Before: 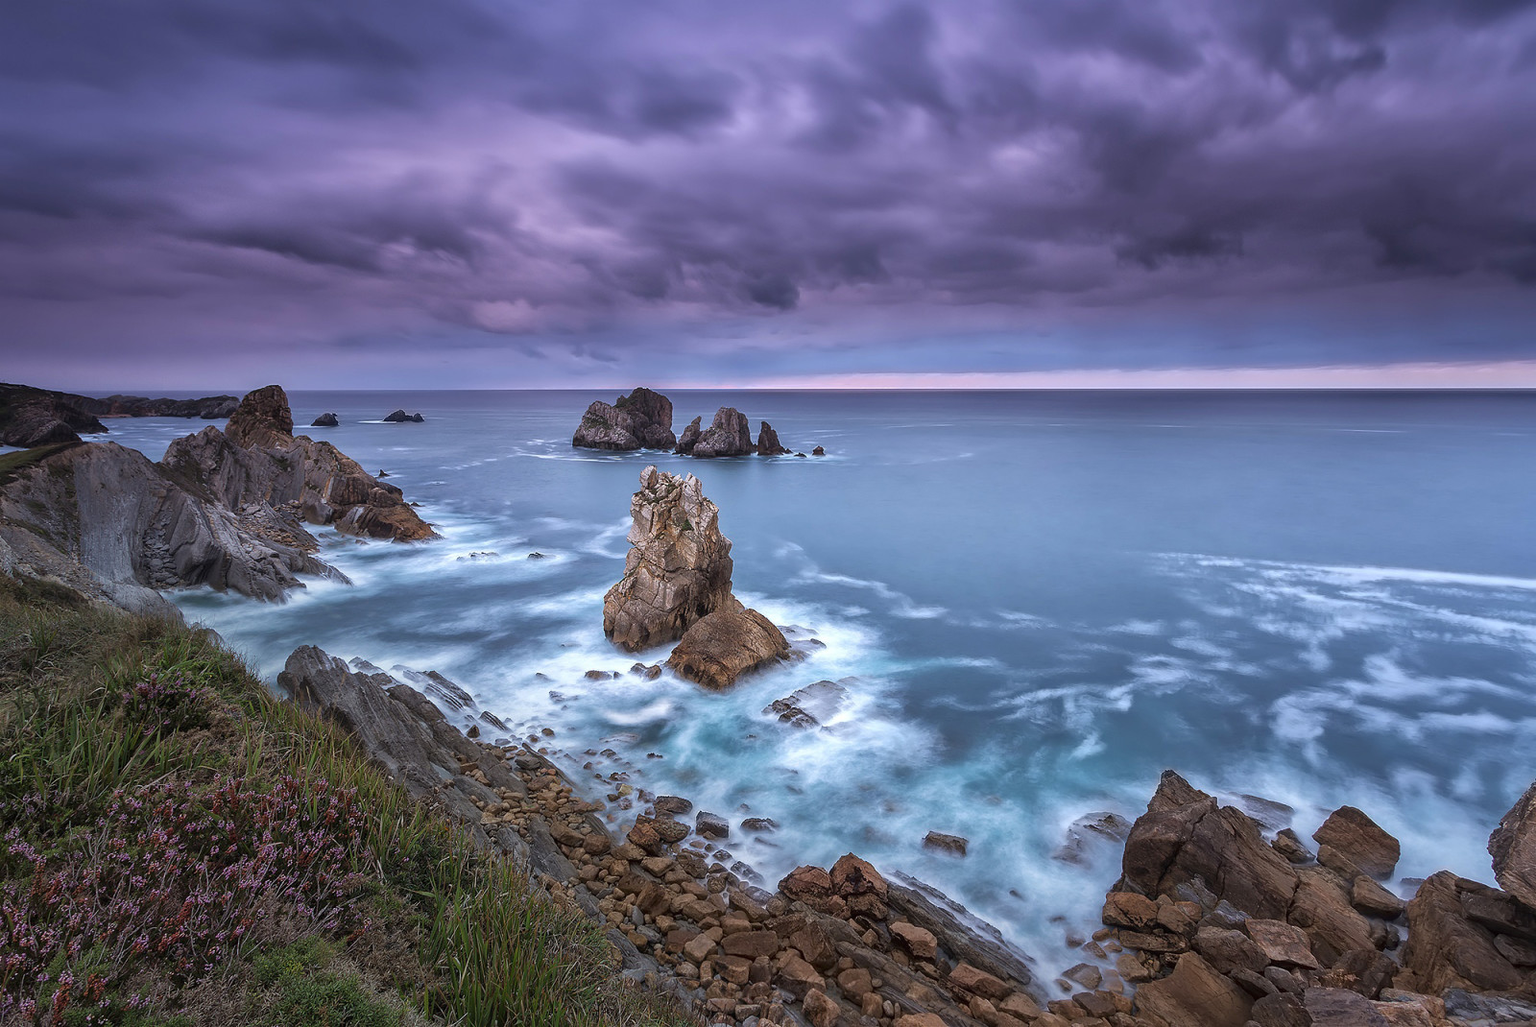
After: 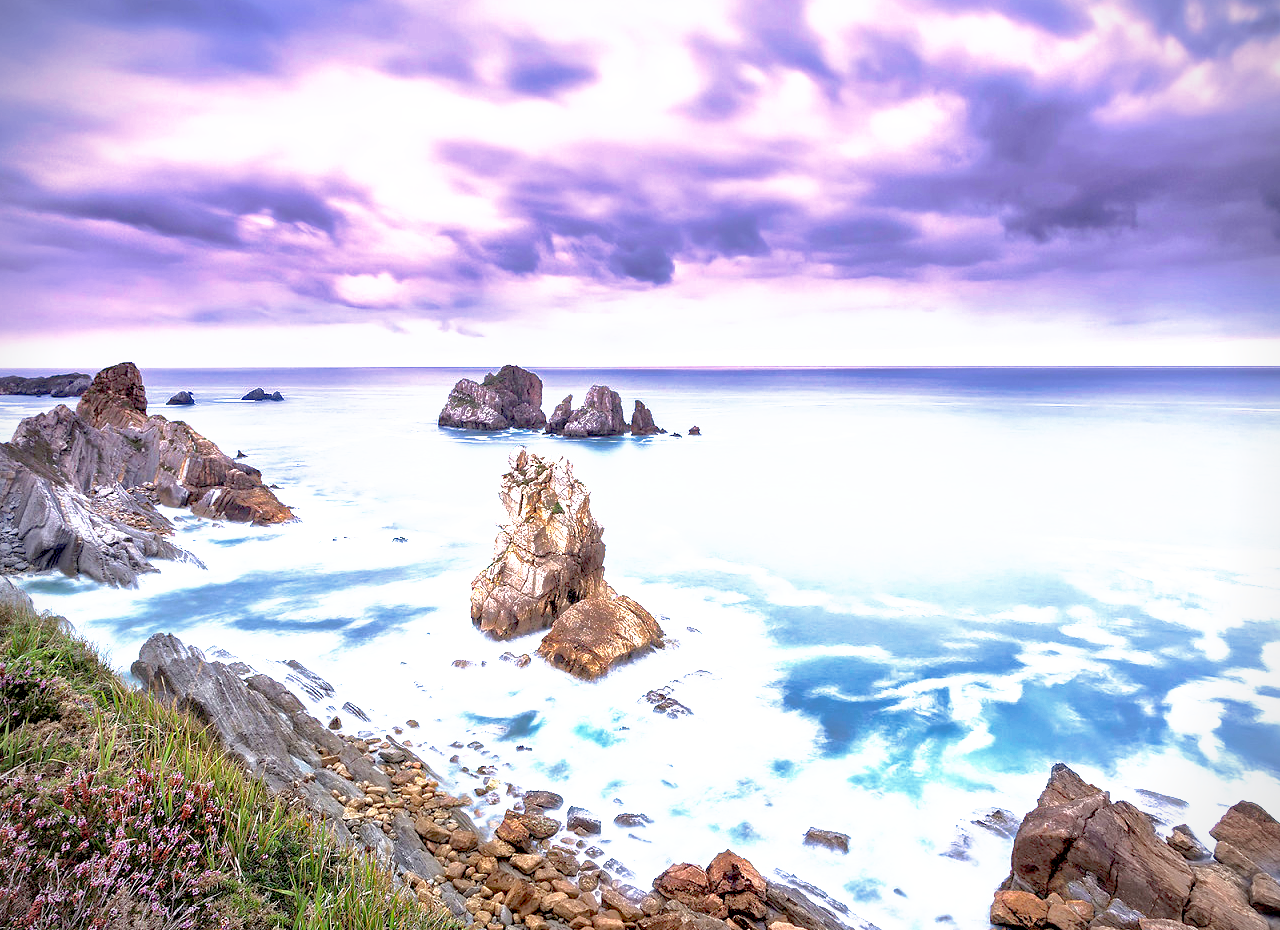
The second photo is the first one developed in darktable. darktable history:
crop: left 9.908%, top 3.655%, right 9.298%, bottom 9.364%
vignetting: fall-off start 92.02%
shadows and highlights: on, module defaults
exposure: black level correction 0.008, exposure 1.42 EV, compensate exposure bias true, compensate highlight preservation false
tone curve: curves: ch0 [(0, 0) (0.003, 0.032) (0.011, 0.036) (0.025, 0.049) (0.044, 0.075) (0.069, 0.112) (0.1, 0.151) (0.136, 0.197) (0.177, 0.241) (0.224, 0.295) (0.277, 0.355) (0.335, 0.429) (0.399, 0.512) (0.468, 0.607) (0.543, 0.702) (0.623, 0.796) (0.709, 0.903) (0.801, 0.987) (0.898, 0.997) (1, 1)], preserve colors none
